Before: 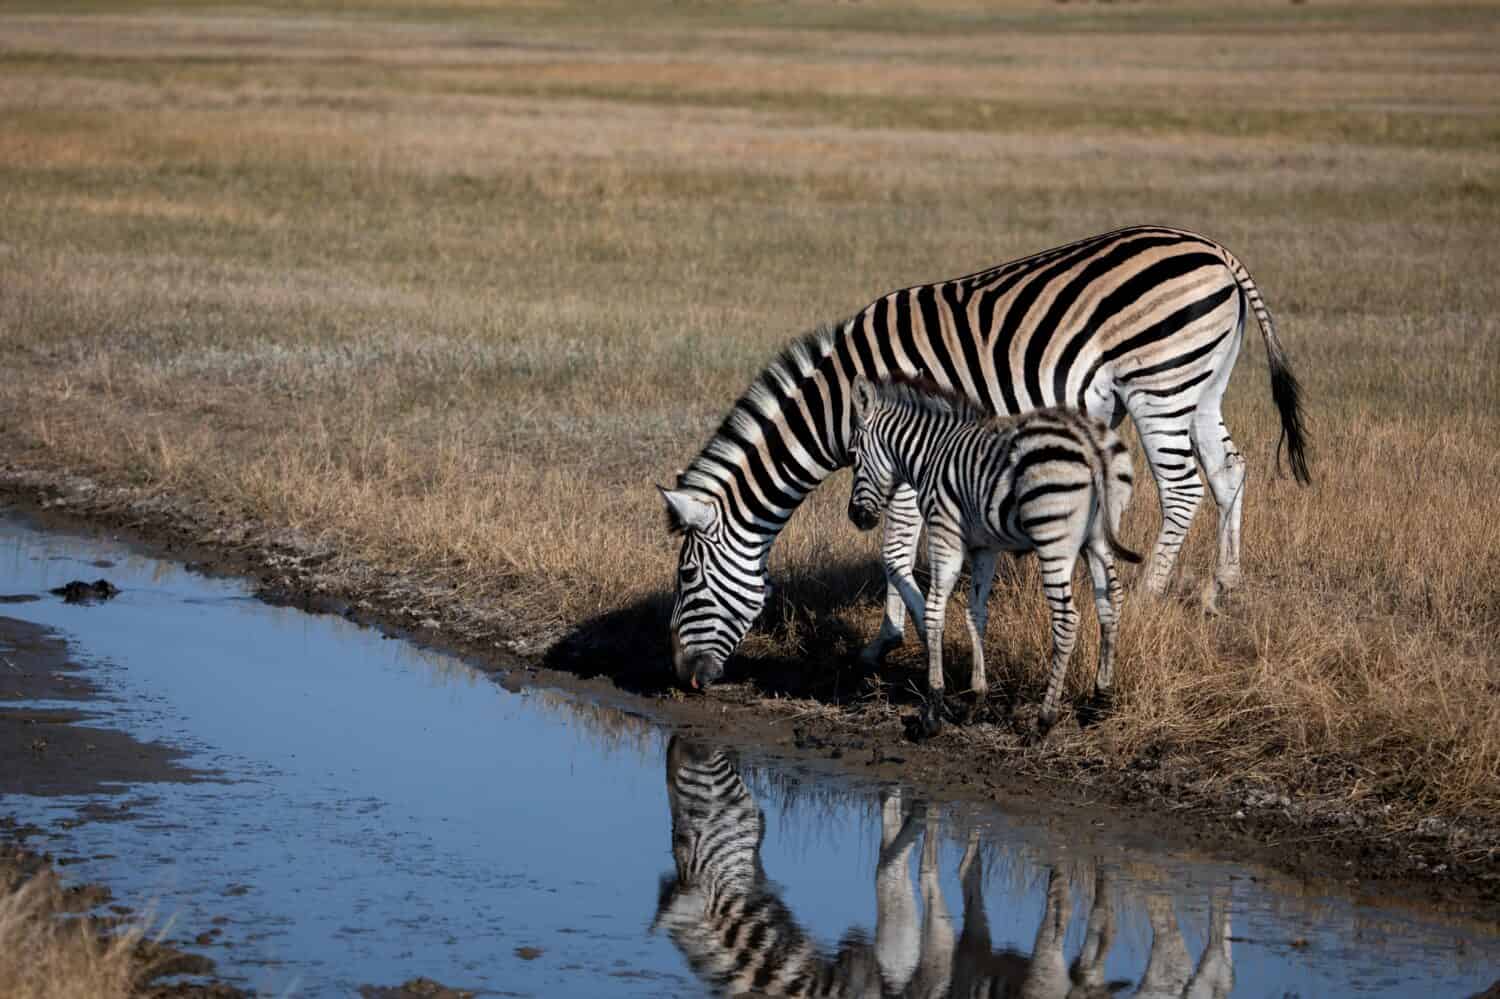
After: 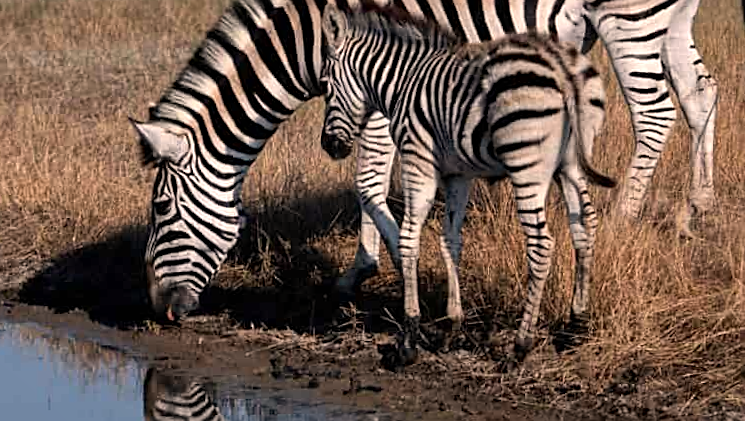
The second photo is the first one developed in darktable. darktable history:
white balance: red 1.127, blue 0.943
sharpen: on, module defaults
crop: left 35.03%, top 36.625%, right 14.663%, bottom 20.057%
shadows and highlights: shadows 35, highlights -35, soften with gaussian
rotate and perspective: rotation -1°, crop left 0.011, crop right 0.989, crop top 0.025, crop bottom 0.975
